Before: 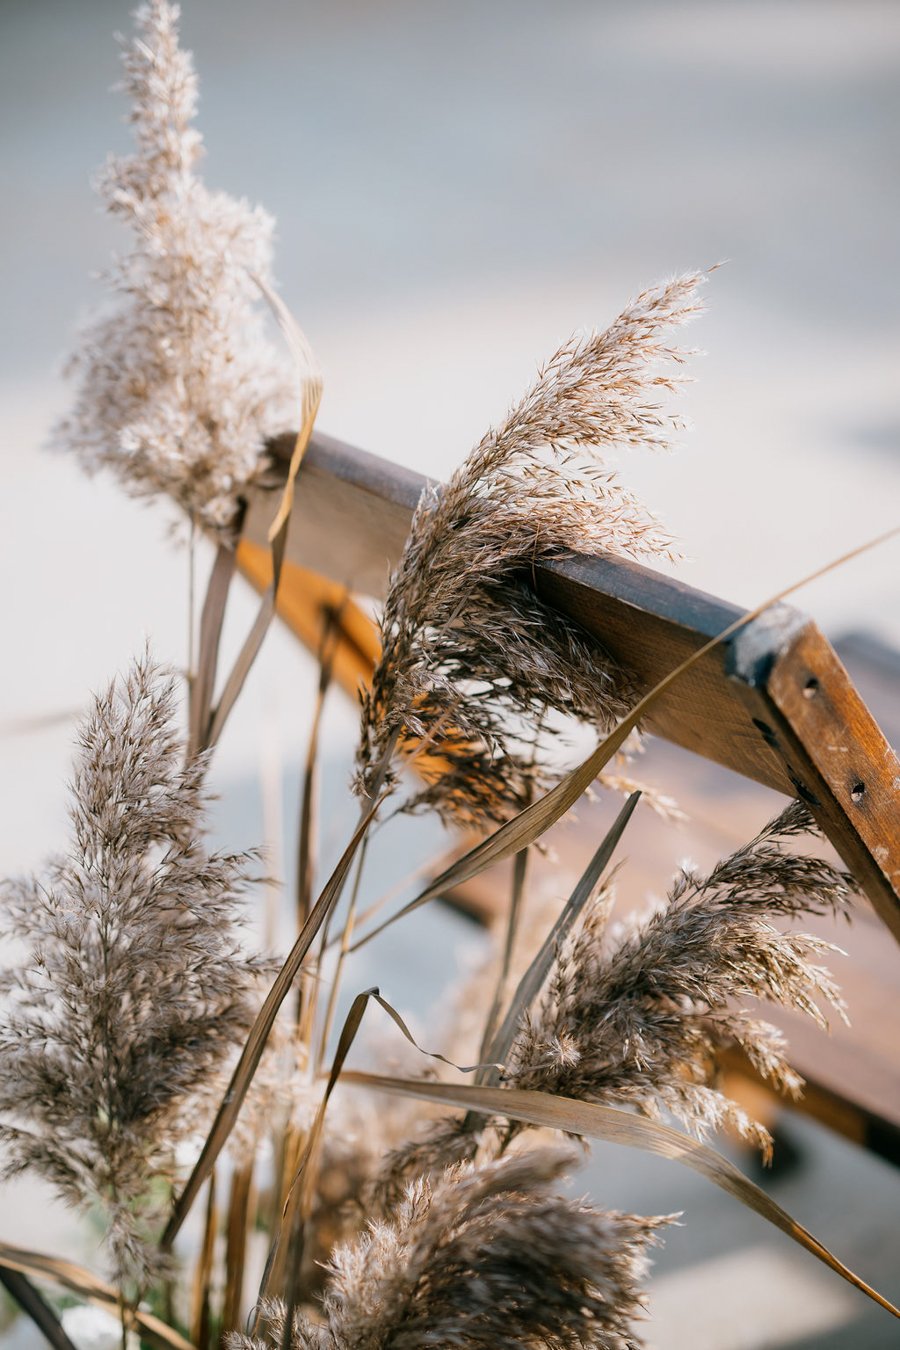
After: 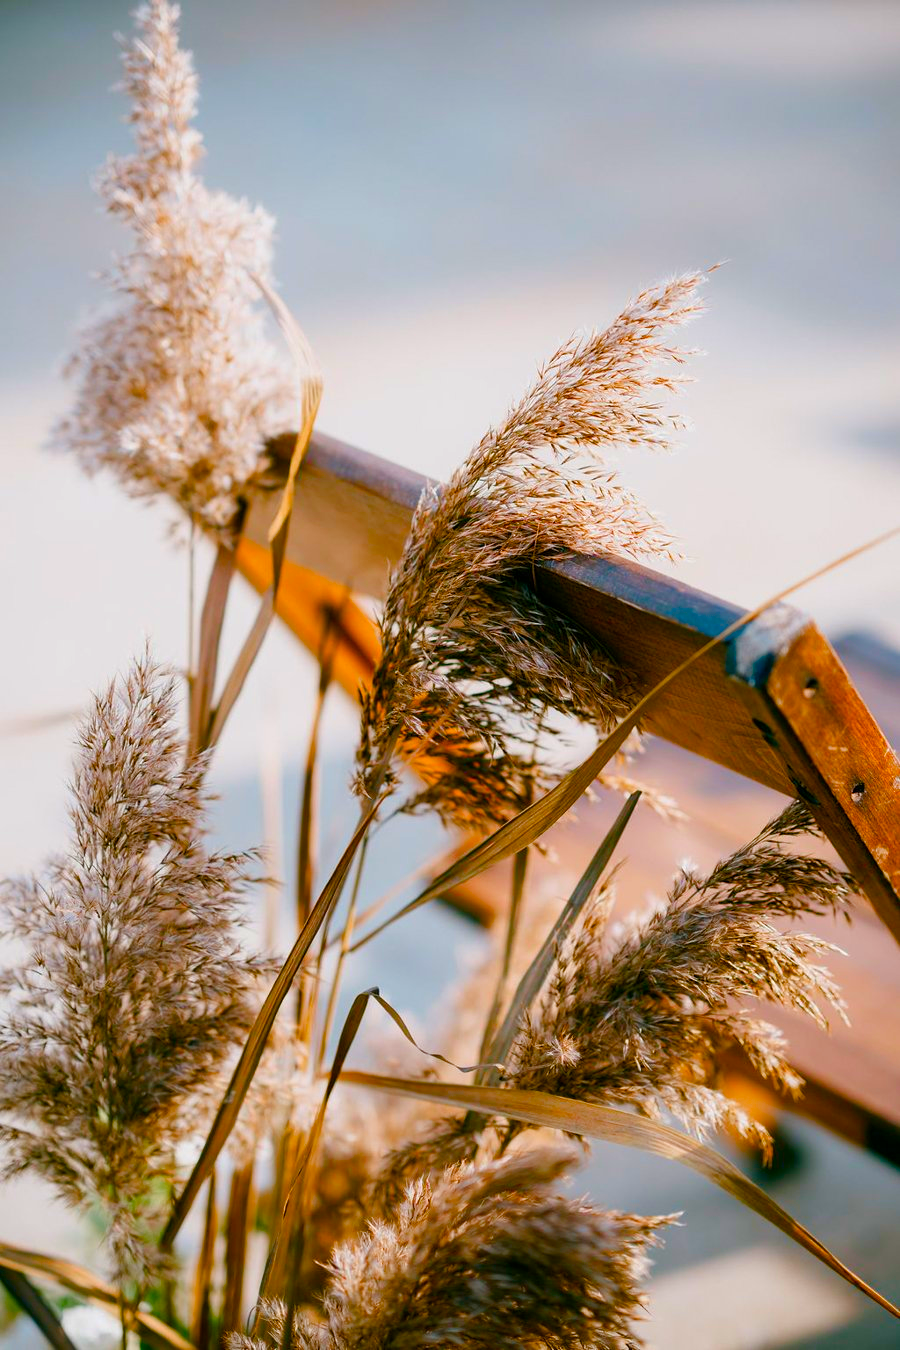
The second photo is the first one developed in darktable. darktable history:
velvia: strength 6%
color balance rgb: perceptual saturation grading › global saturation 24.74%, perceptual saturation grading › highlights -51.22%, perceptual saturation grading › mid-tones 19.16%, perceptual saturation grading › shadows 60.98%, global vibrance 50%
contrast brightness saturation: brightness -0.02, saturation 0.35
